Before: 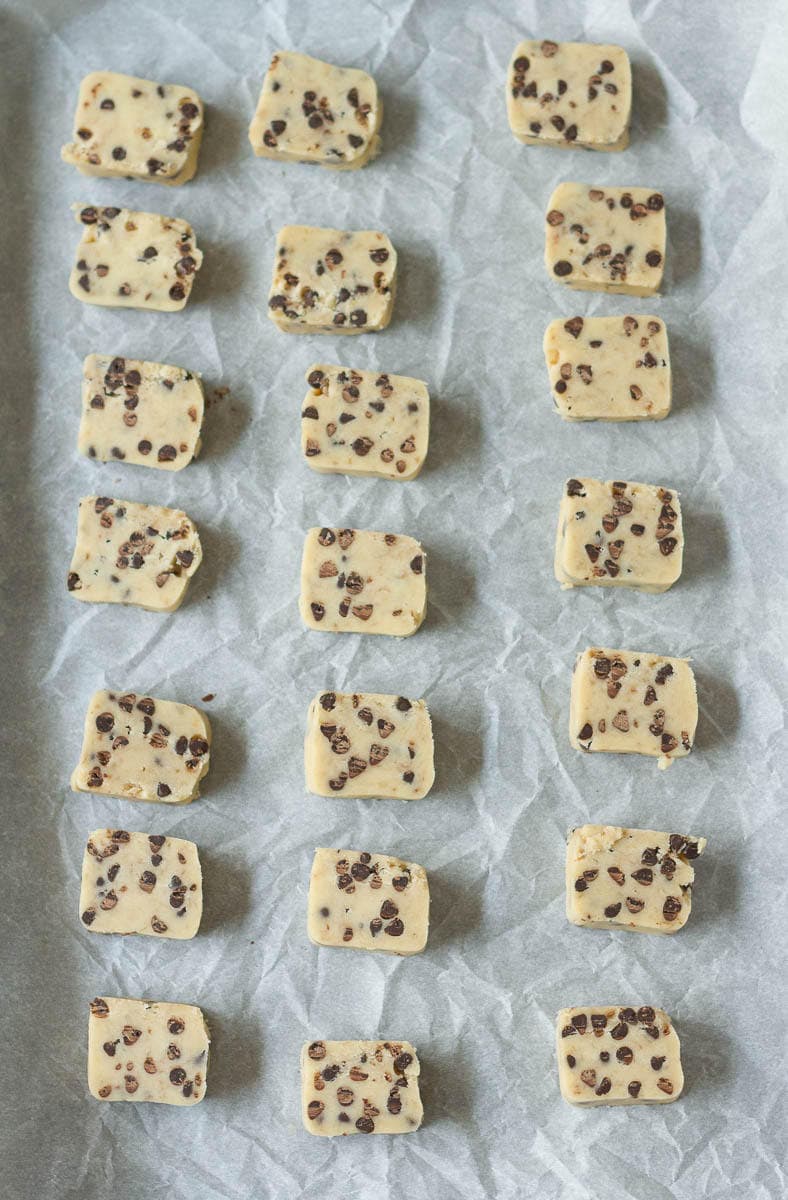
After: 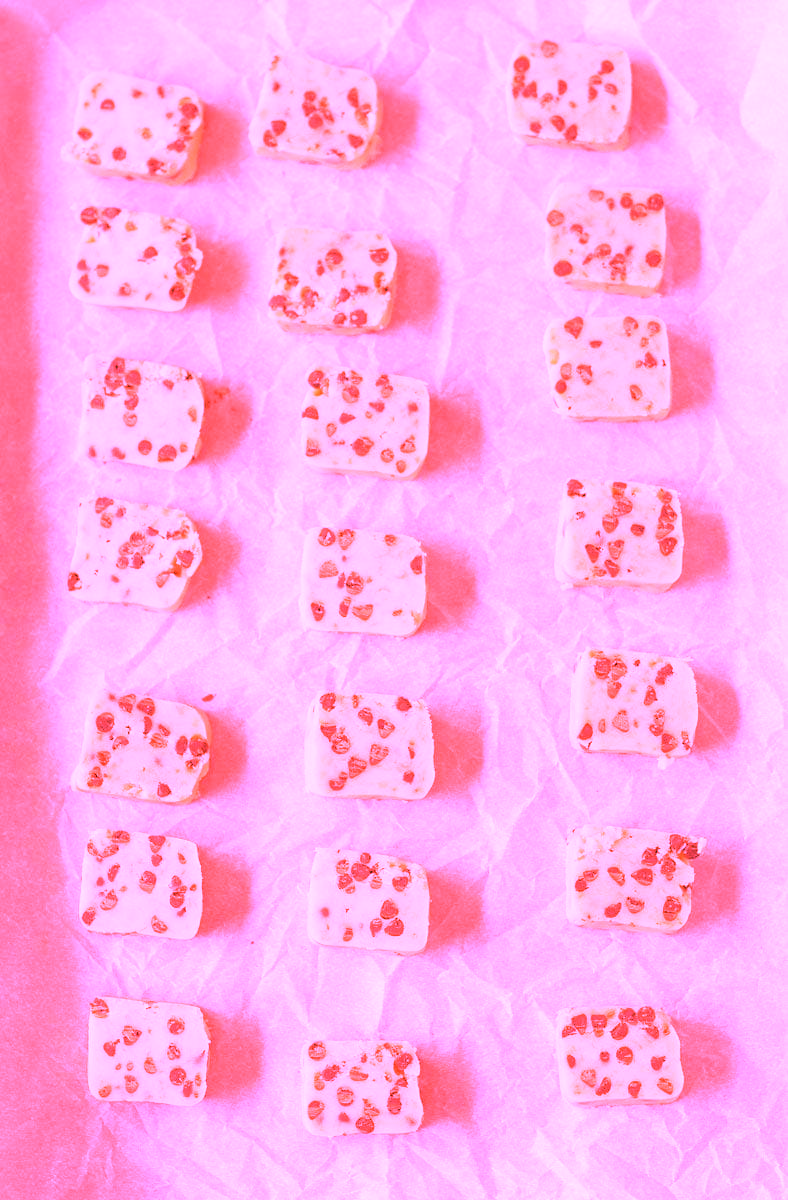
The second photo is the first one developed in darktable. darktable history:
white balance: red 4.26, blue 1.802
contrast brightness saturation: contrast -0.1, saturation -0.1
